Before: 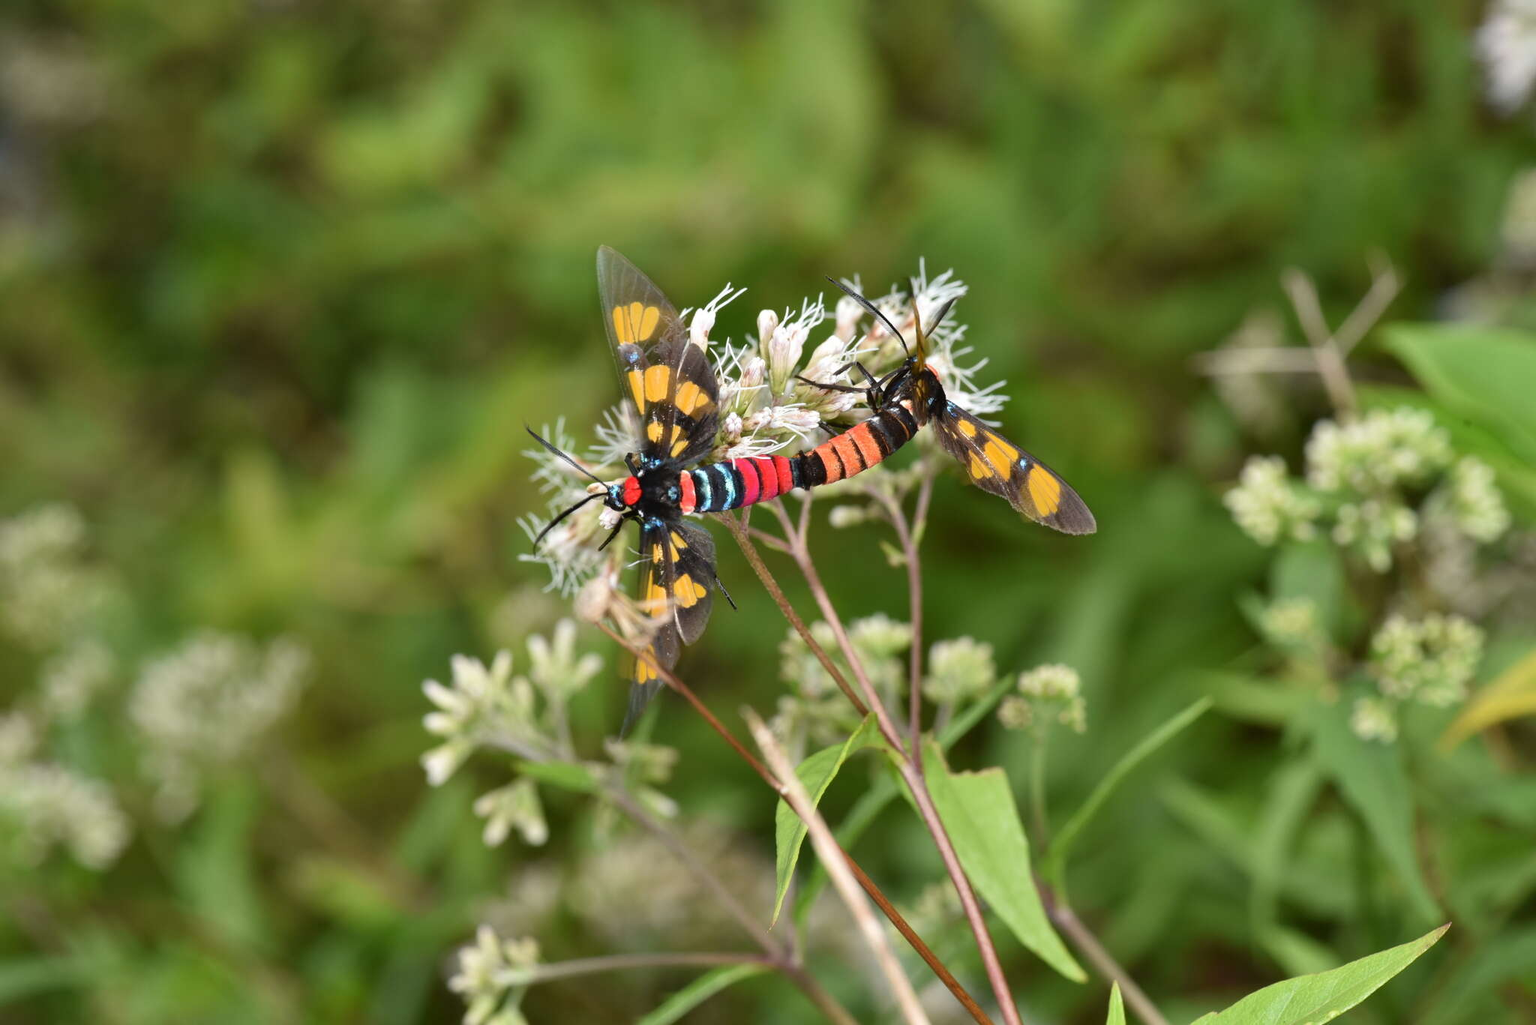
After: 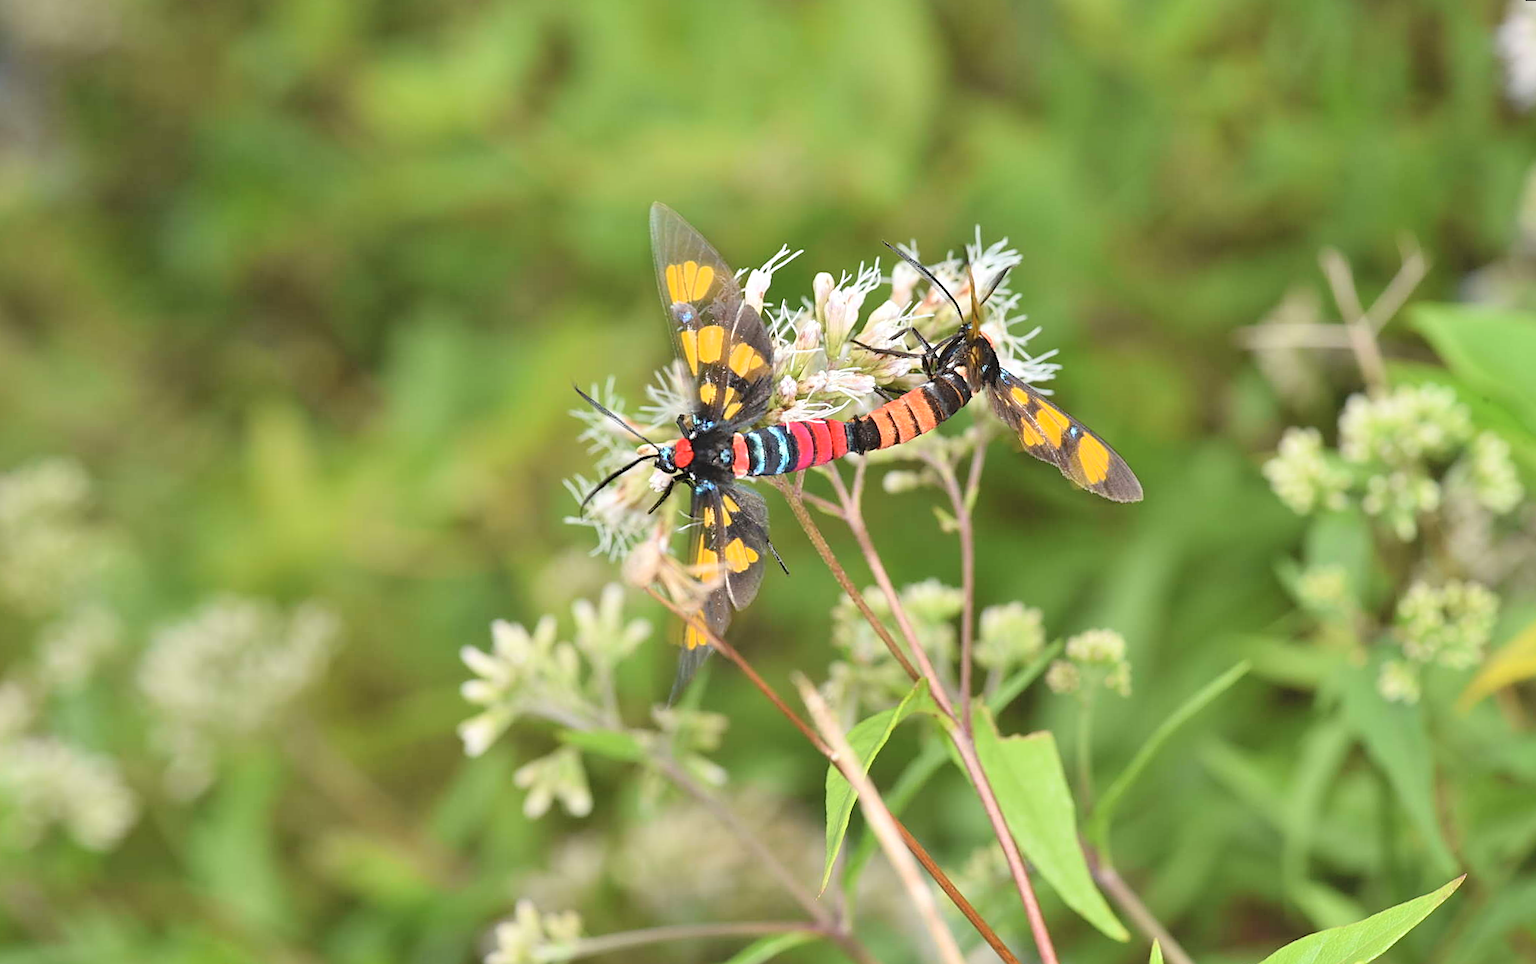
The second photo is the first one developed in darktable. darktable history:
contrast brightness saturation: contrast 0.1, brightness 0.3, saturation 0.14
rotate and perspective: rotation 0.679°, lens shift (horizontal) 0.136, crop left 0.009, crop right 0.991, crop top 0.078, crop bottom 0.95
sharpen: on, module defaults
